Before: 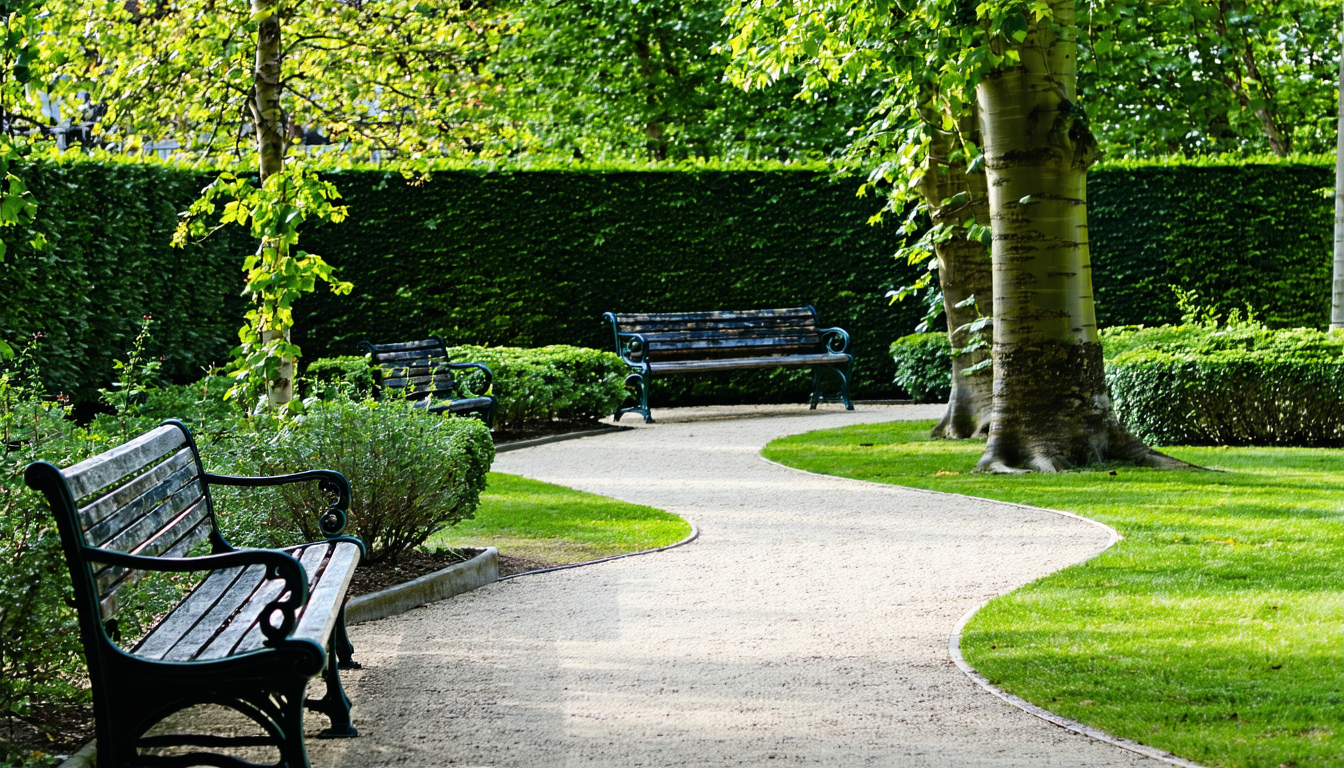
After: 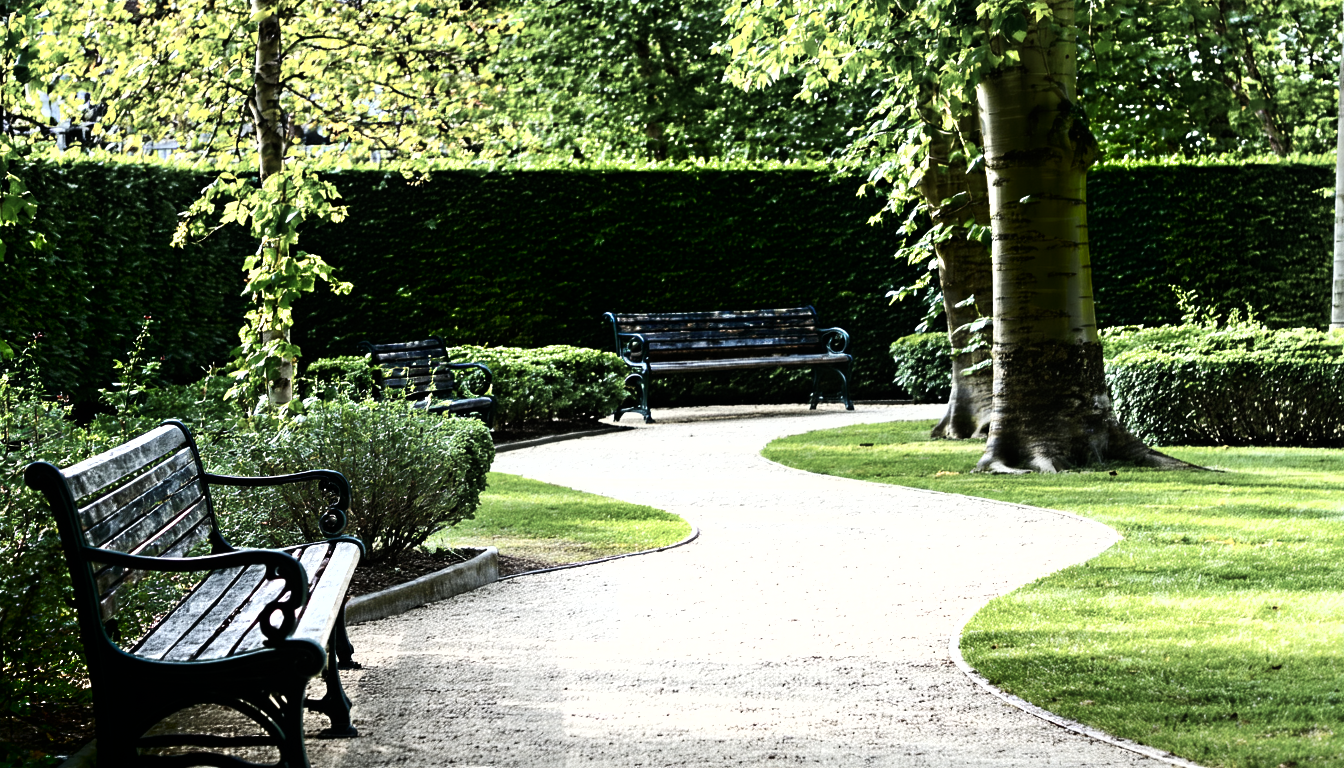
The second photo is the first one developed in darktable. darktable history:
tone equalizer: -8 EV -0.783 EV, -7 EV -0.696 EV, -6 EV -0.61 EV, -5 EV -0.393 EV, -3 EV 0.403 EV, -2 EV 0.6 EV, -1 EV 0.697 EV, +0 EV 0.724 EV, edges refinement/feathering 500, mask exposure compensation -1.57 EV, preserve details no
contrast brightness saturation: contrast 0.095, saturation -0.37
shadows and highlights: shadows -86.55, highlights -36.77, highlights color adjustment 55.59%, soften with gaussian
